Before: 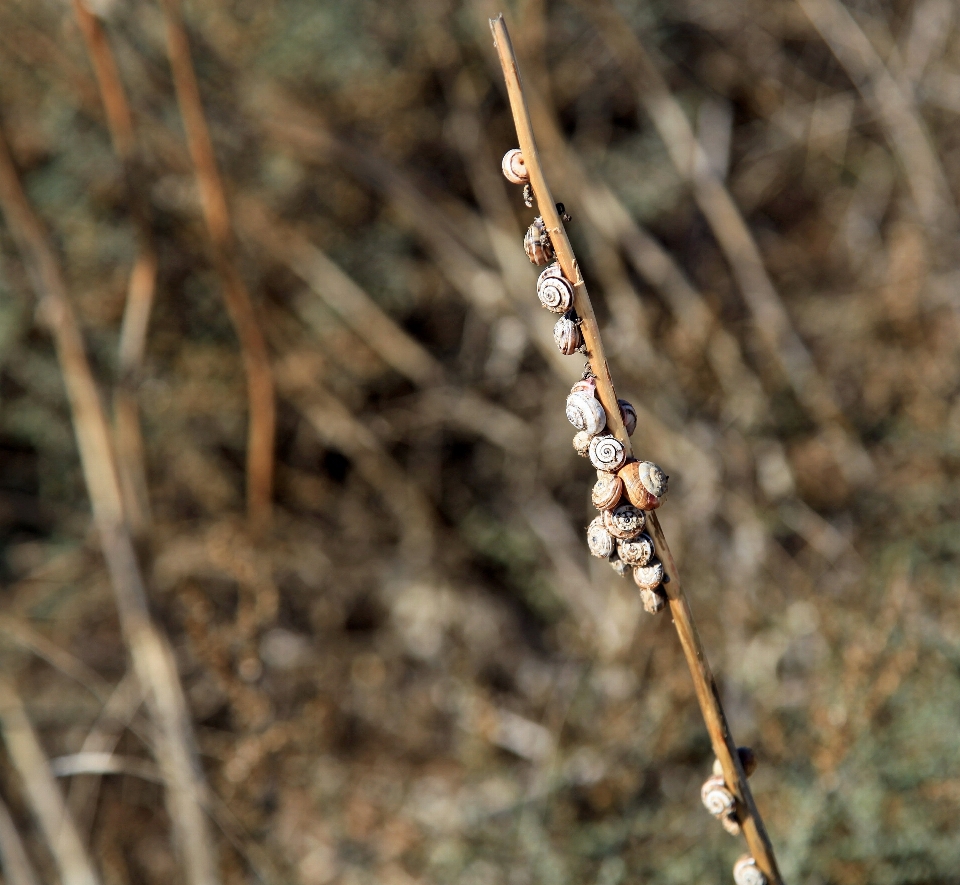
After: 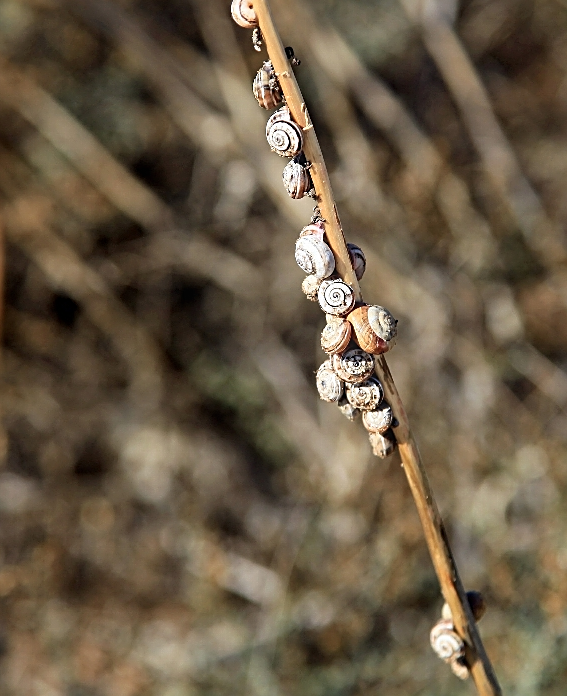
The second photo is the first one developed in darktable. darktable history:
crop and rotate: left 28.256%, top 17.734%, right 12.656%, bottom 3.573%
sharpen: on, module defaults
bloom: size 13.65%, threshold 98.39%, strength 4.82%
